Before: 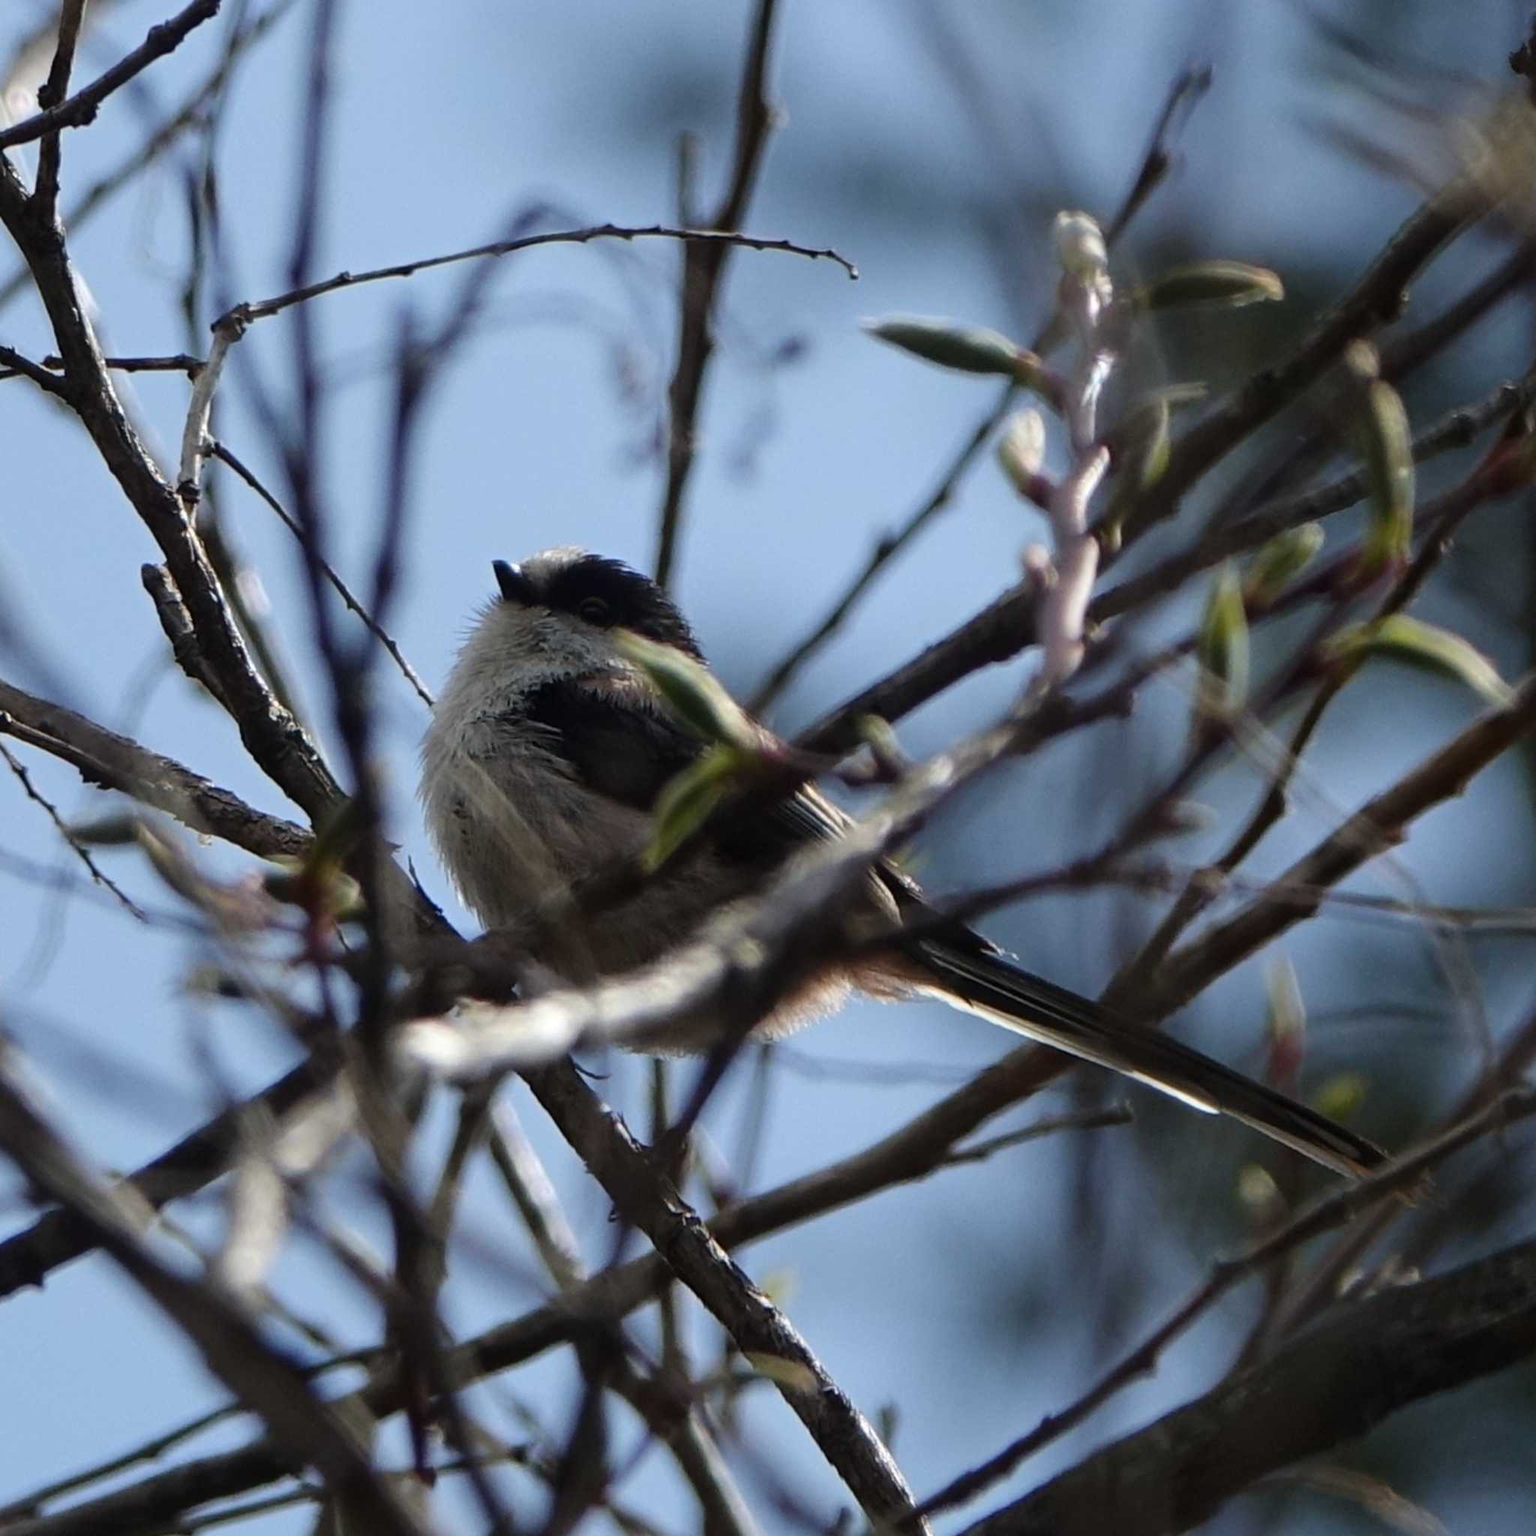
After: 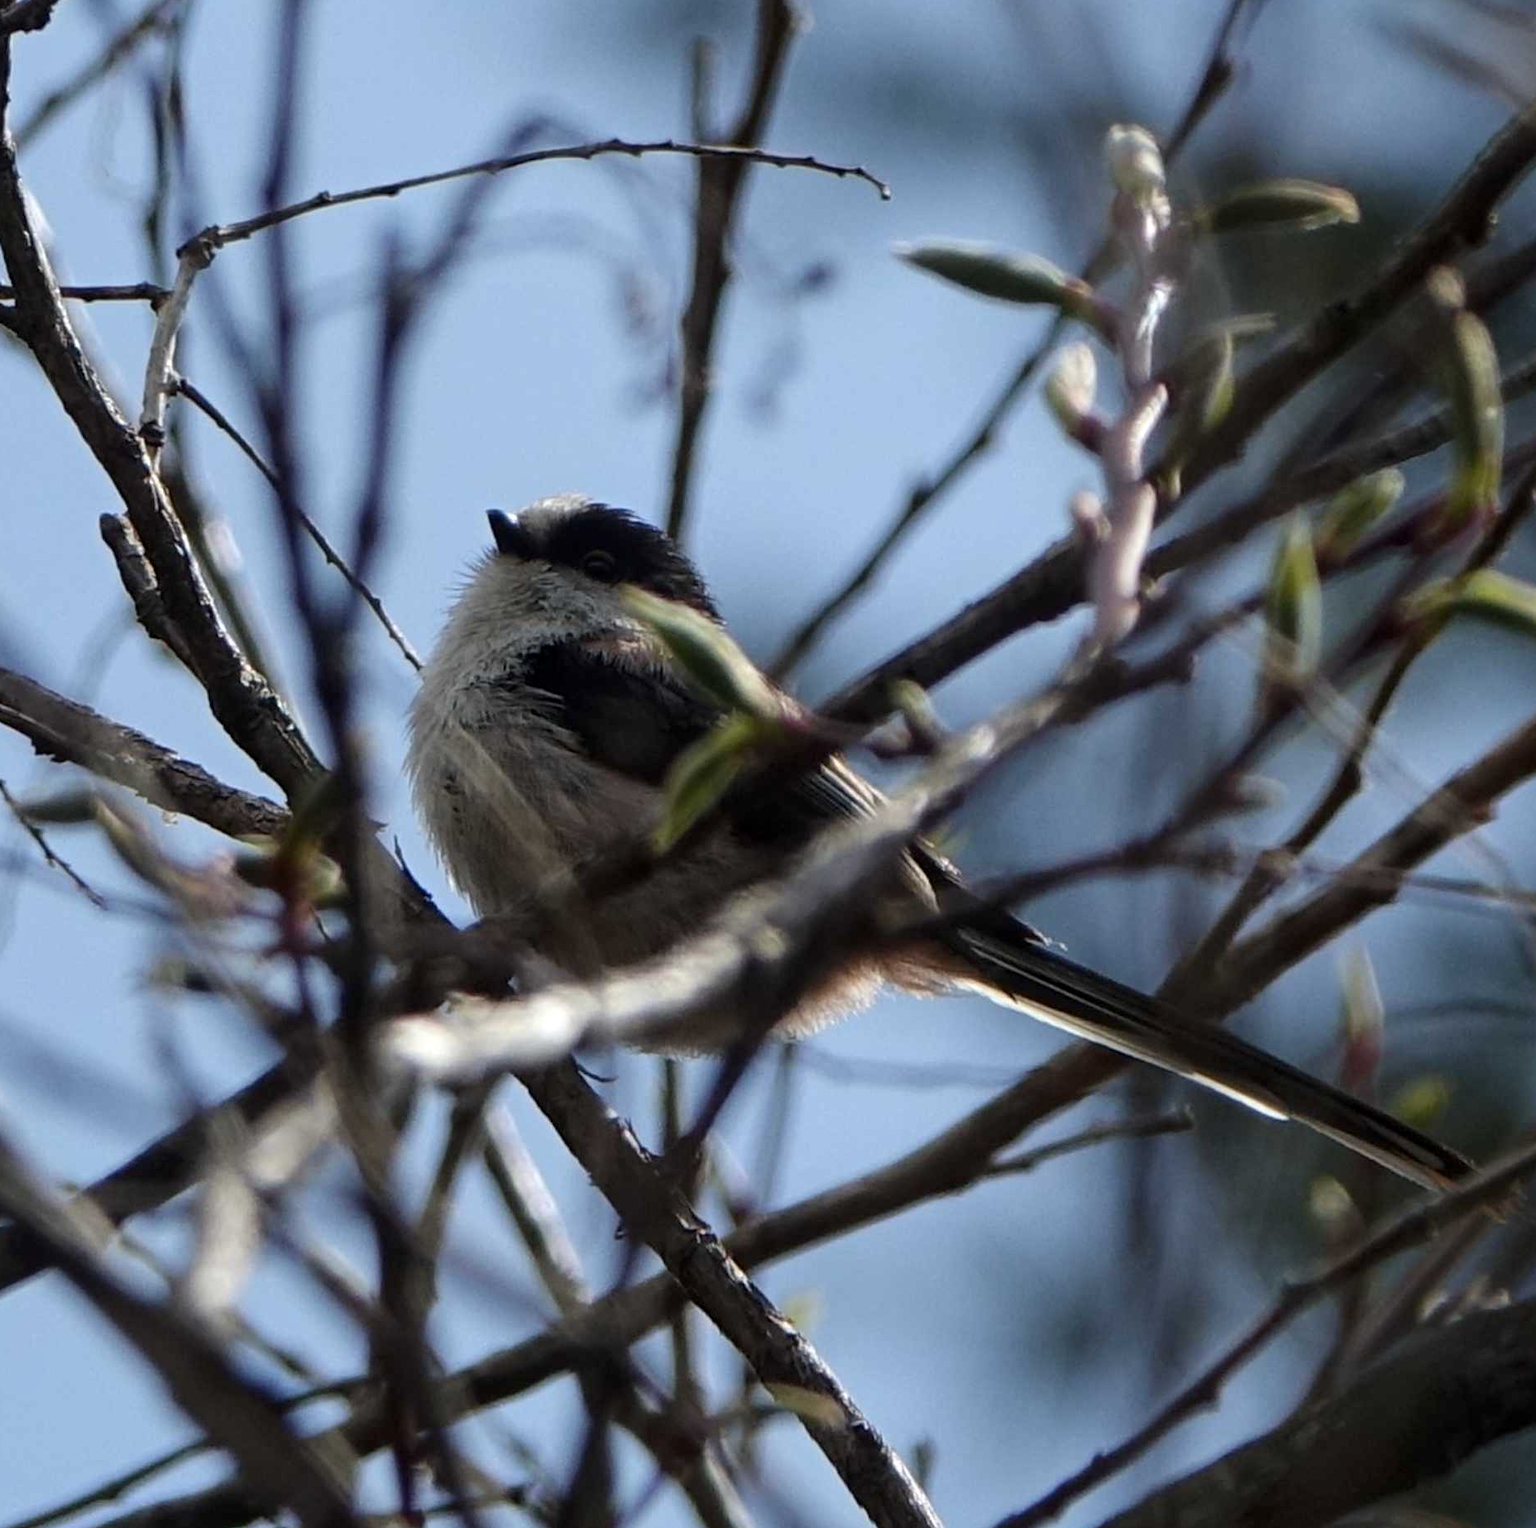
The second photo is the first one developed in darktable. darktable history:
crop: left 3.325%, top 6.417%, right 5.952%, bottom 3.328%
local contrast: highlights 100%, shadows 101%, detail 119%, midtone range 0.2
